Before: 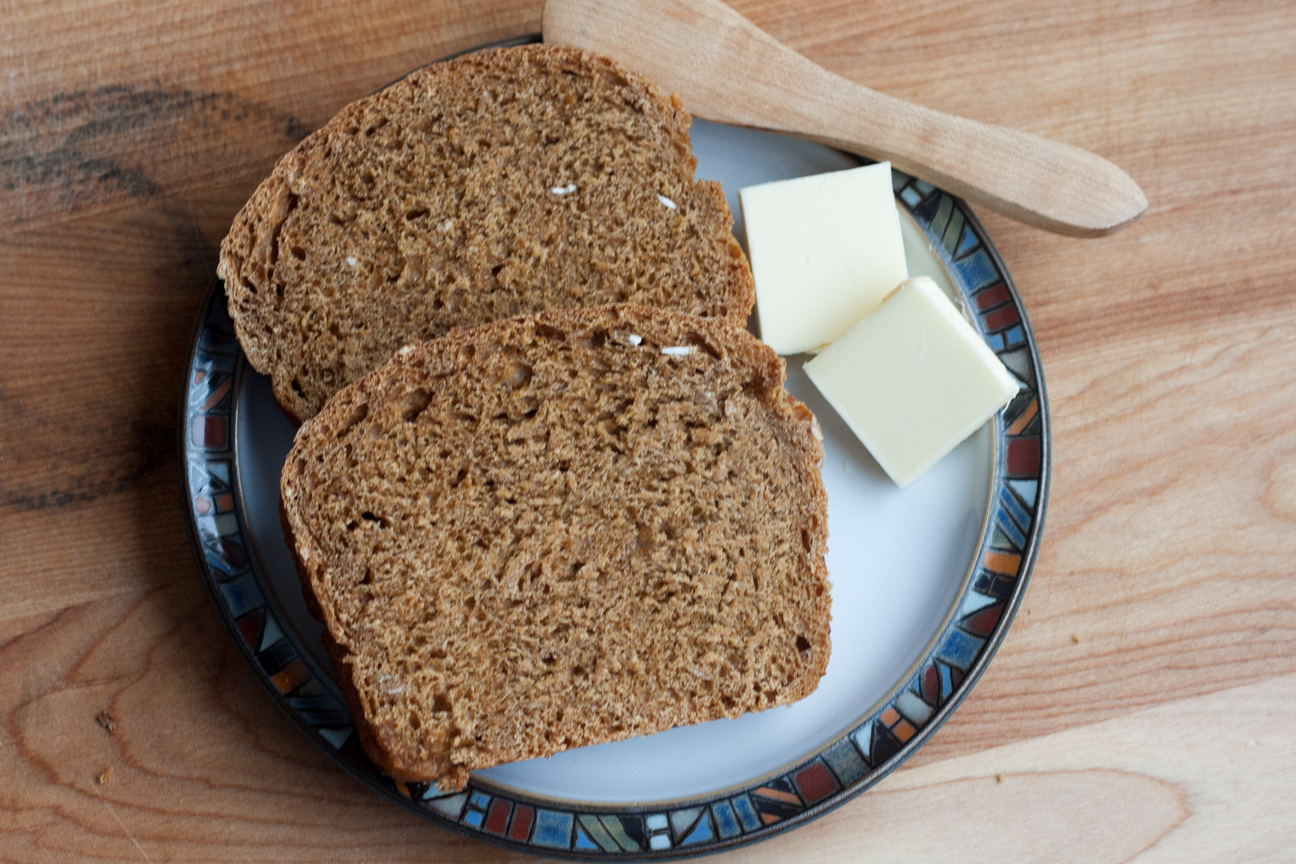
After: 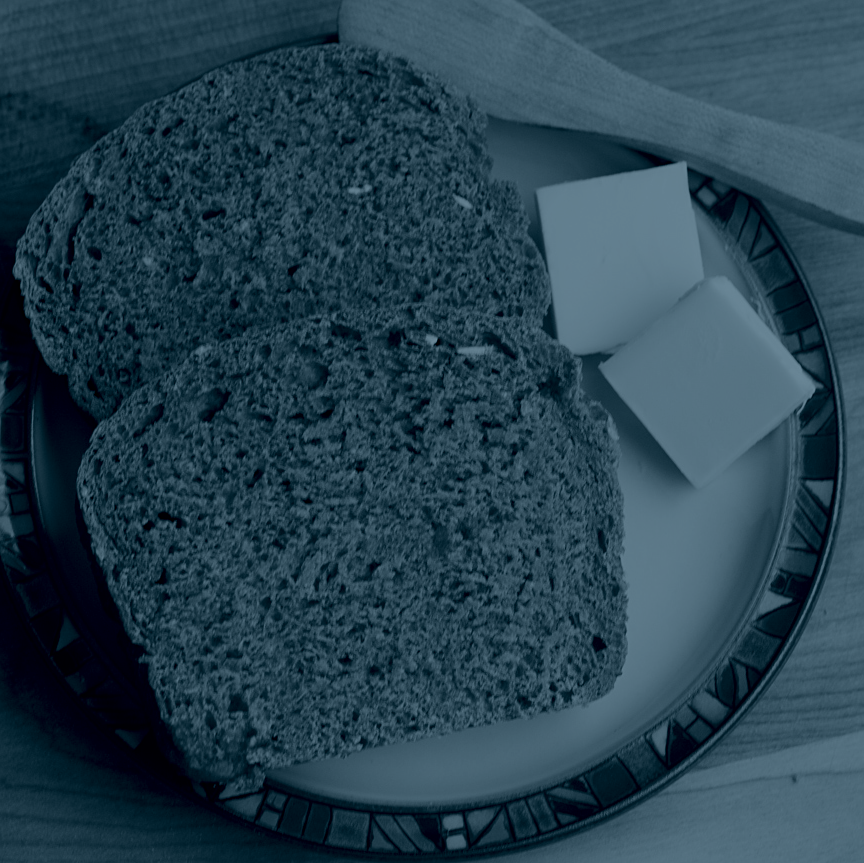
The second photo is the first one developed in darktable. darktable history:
colorize: hue 194.4°, saturation 29%, source mix 61.75%, lightness 3.98%, version 1
white balance: emerald 1
crop and rotate: left 15.754%, right 17.579%
sharpen: amount 0.2
